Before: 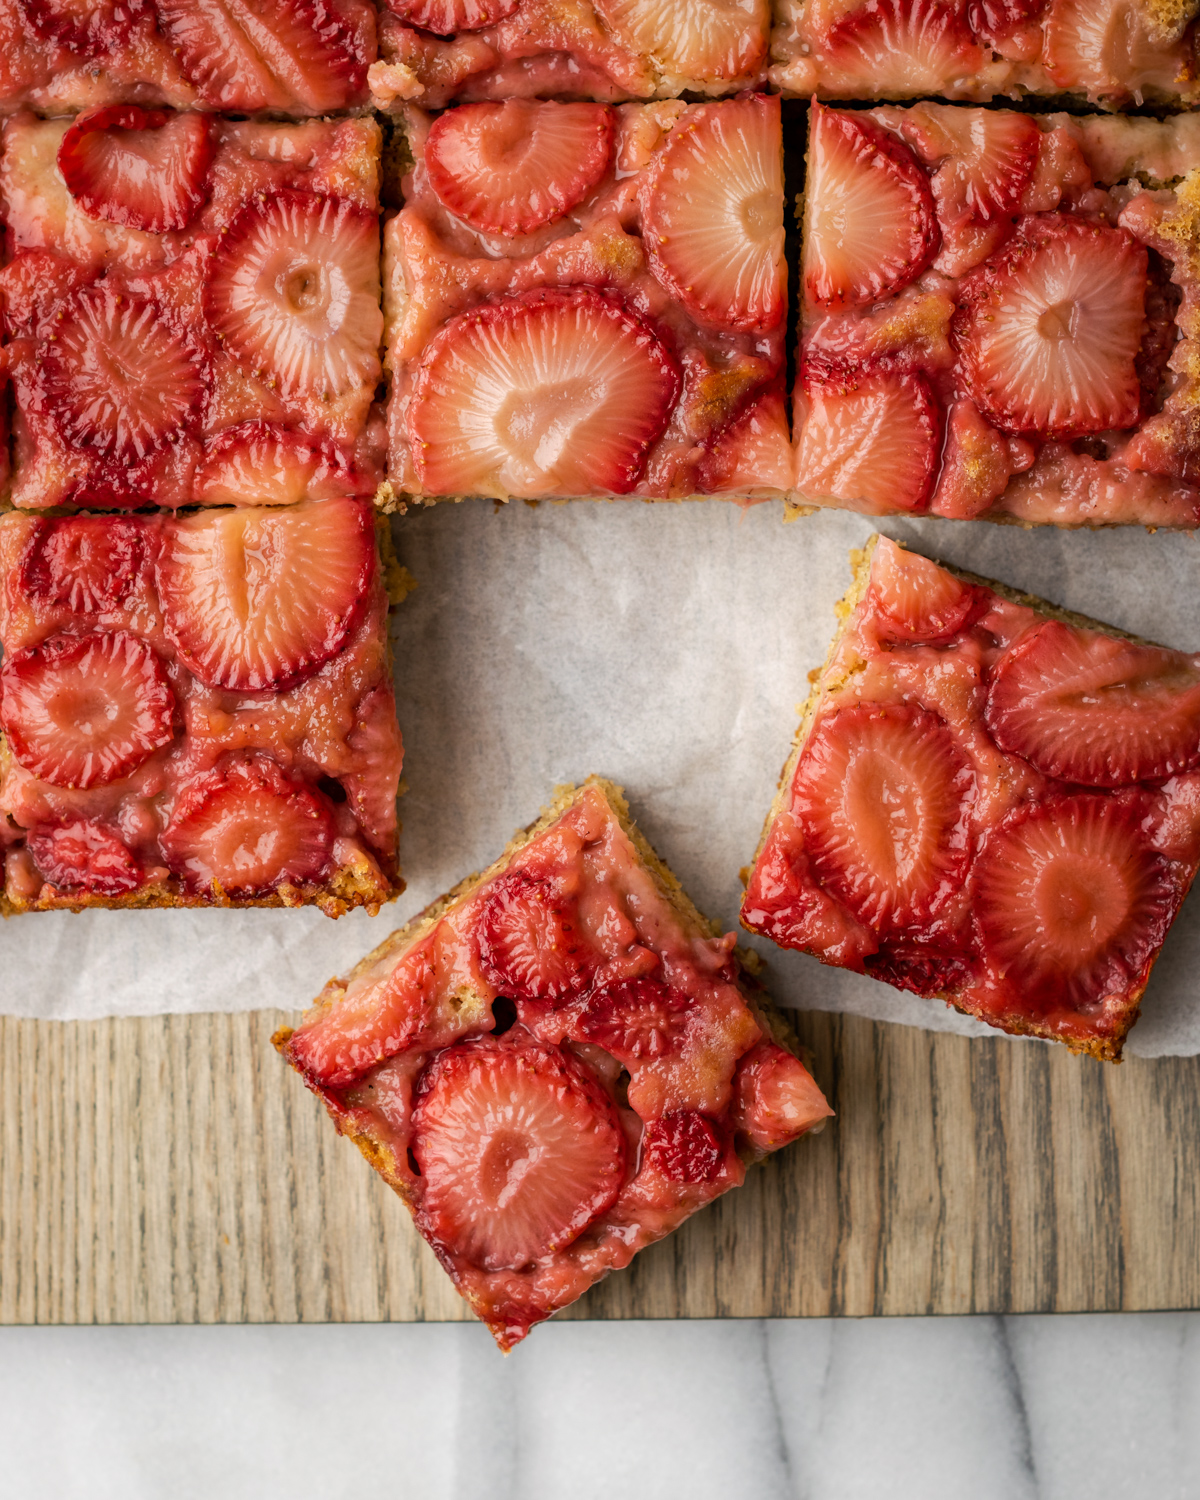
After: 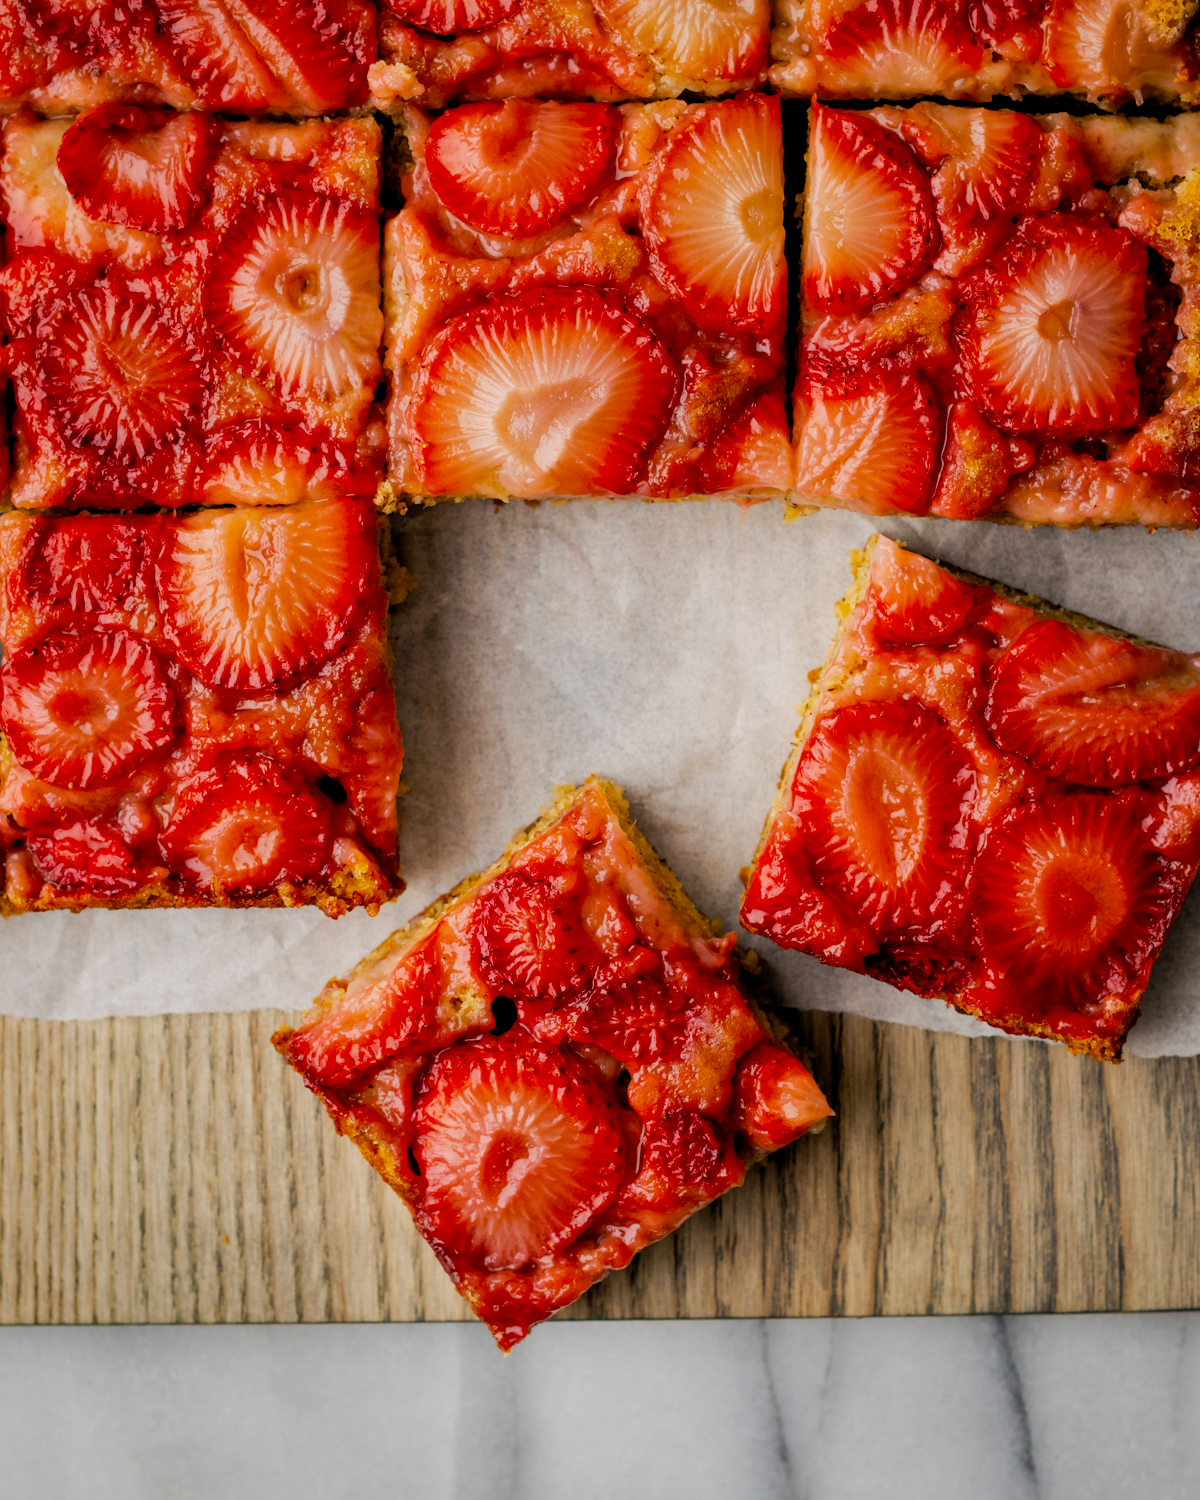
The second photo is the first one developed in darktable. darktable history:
shadows and highlights: radius 118.69, shadows 42.21, highlights -61.56, soften with gaussian
filmic rgb: black relative exposure -7.75 EV, white relative exposure 4.4 EV, threshold 3 EV, target black luminance 0%, hardness 3.76, latitude 50.51%, contrast 1.074, highlights saturation mix 10%, shadows ↔ highlights balance -0.22%, color science v4 (2020), enable highlight reconstruction true
